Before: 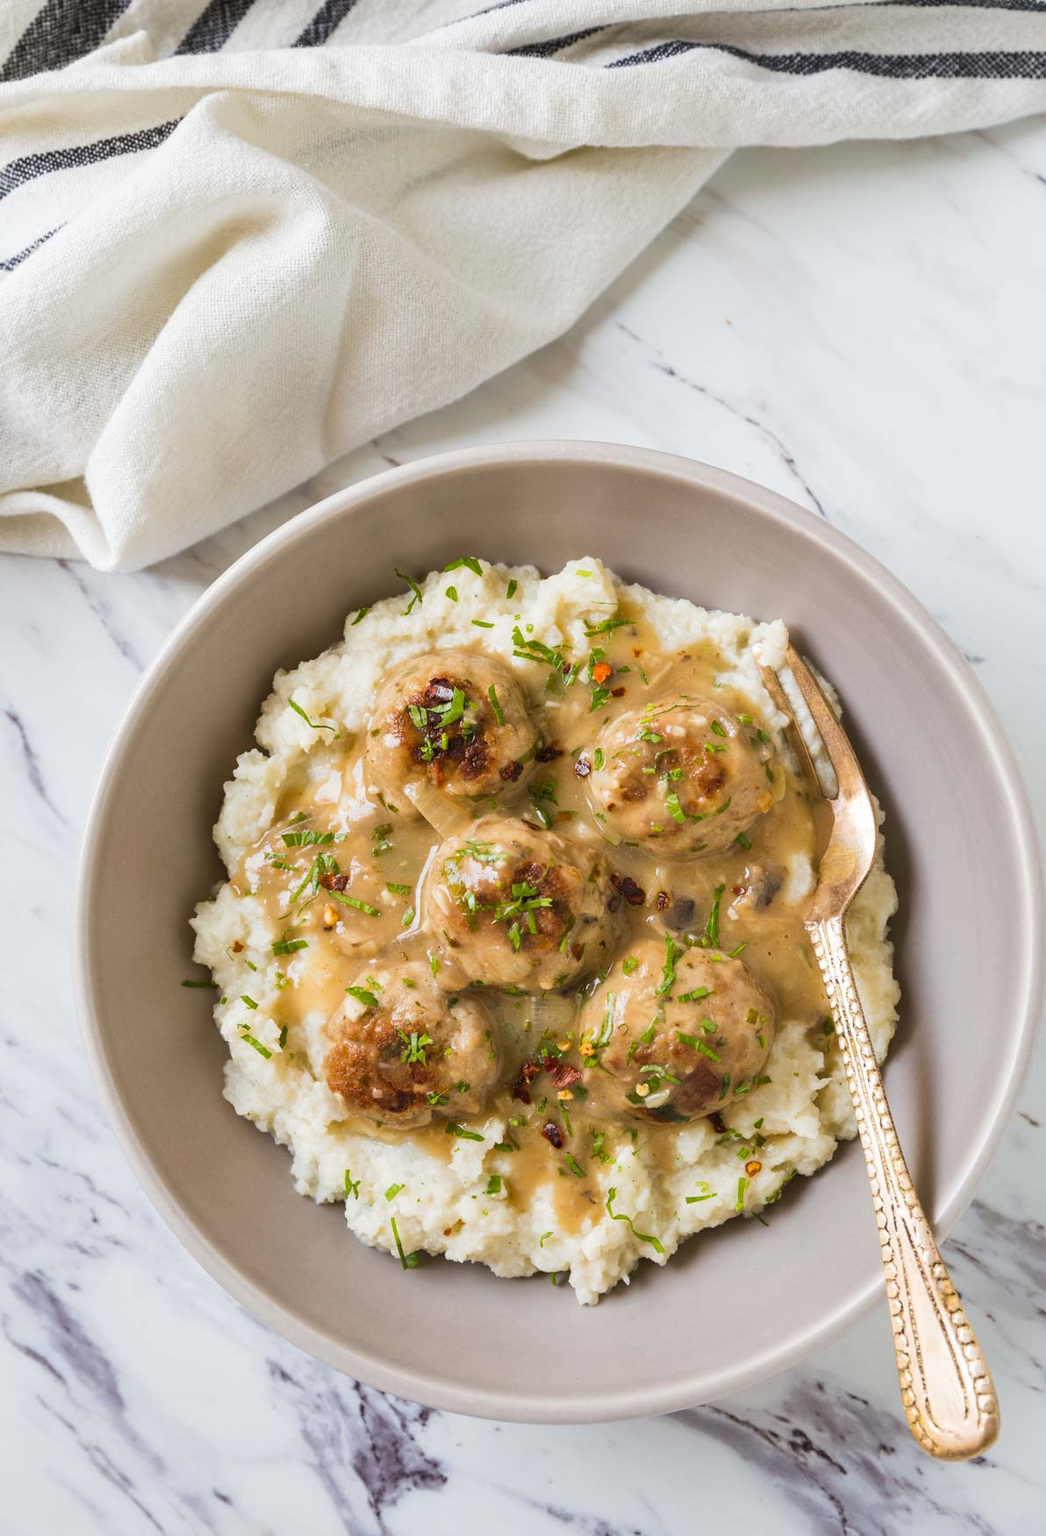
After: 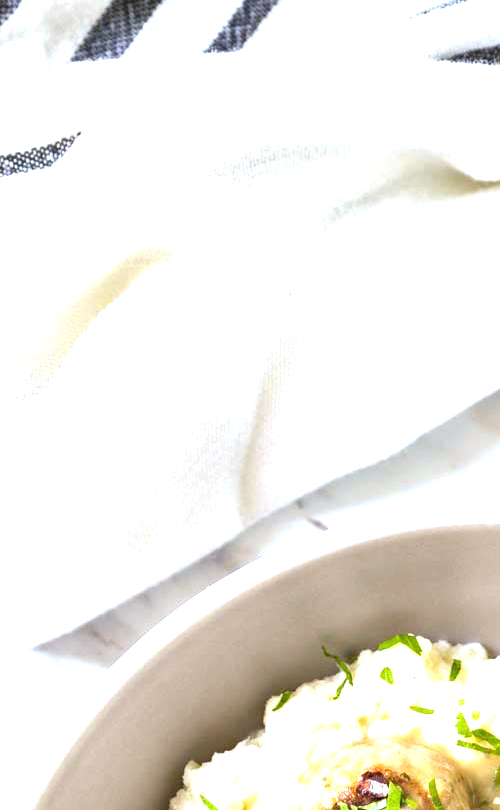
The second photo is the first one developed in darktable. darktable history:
exposure: black level correction 0, exposure 1.35 EV, compensate exposure bias true, compensate highlight preservation false
crop and rotate: left 10.817%, top 0.062%, right 47.194%, bottom 53.626%
white balance: red 0.931, blue 1.11
